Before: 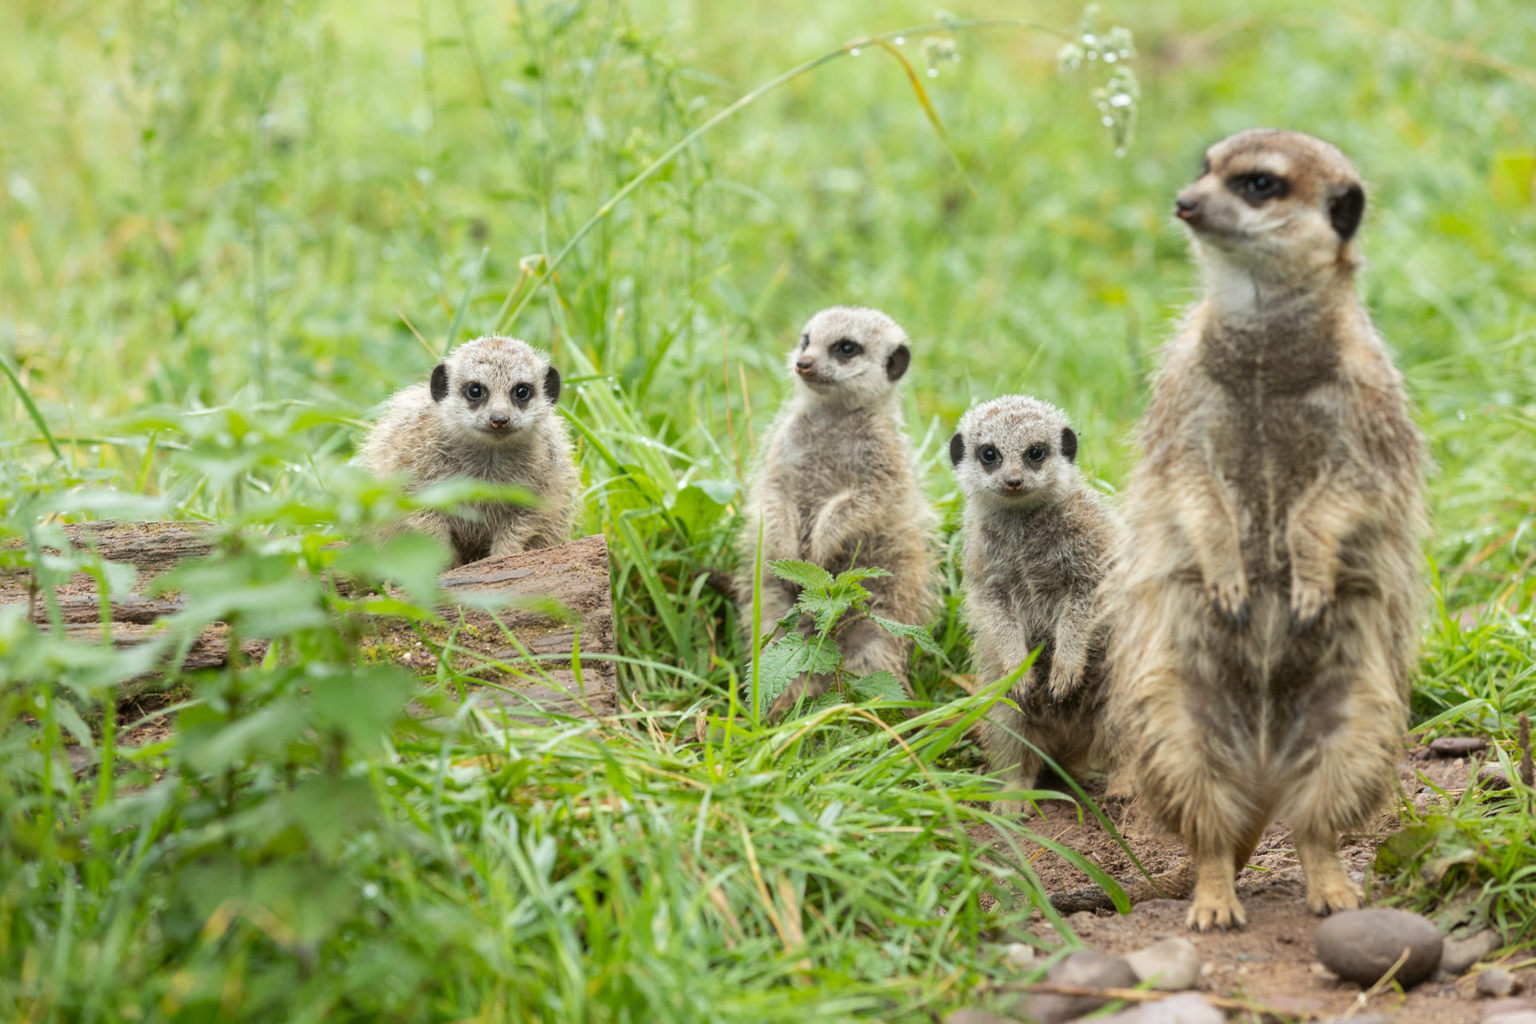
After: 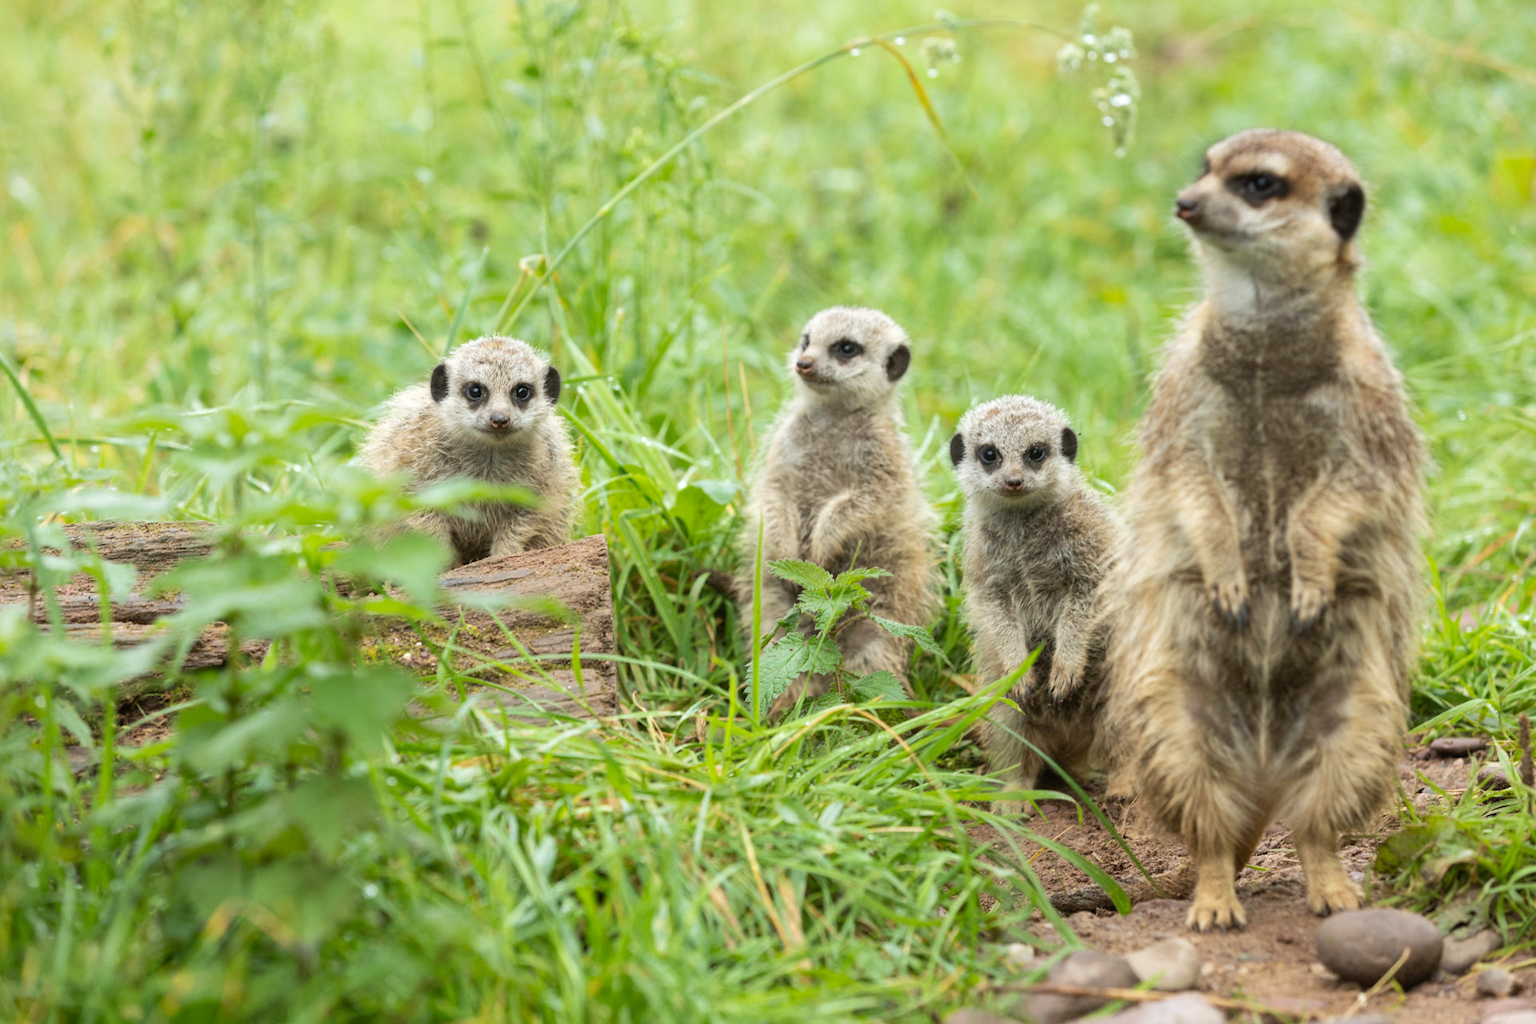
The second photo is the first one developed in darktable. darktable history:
levels: levels [0, 0.492, 0.984]
velvia: strength 15%
